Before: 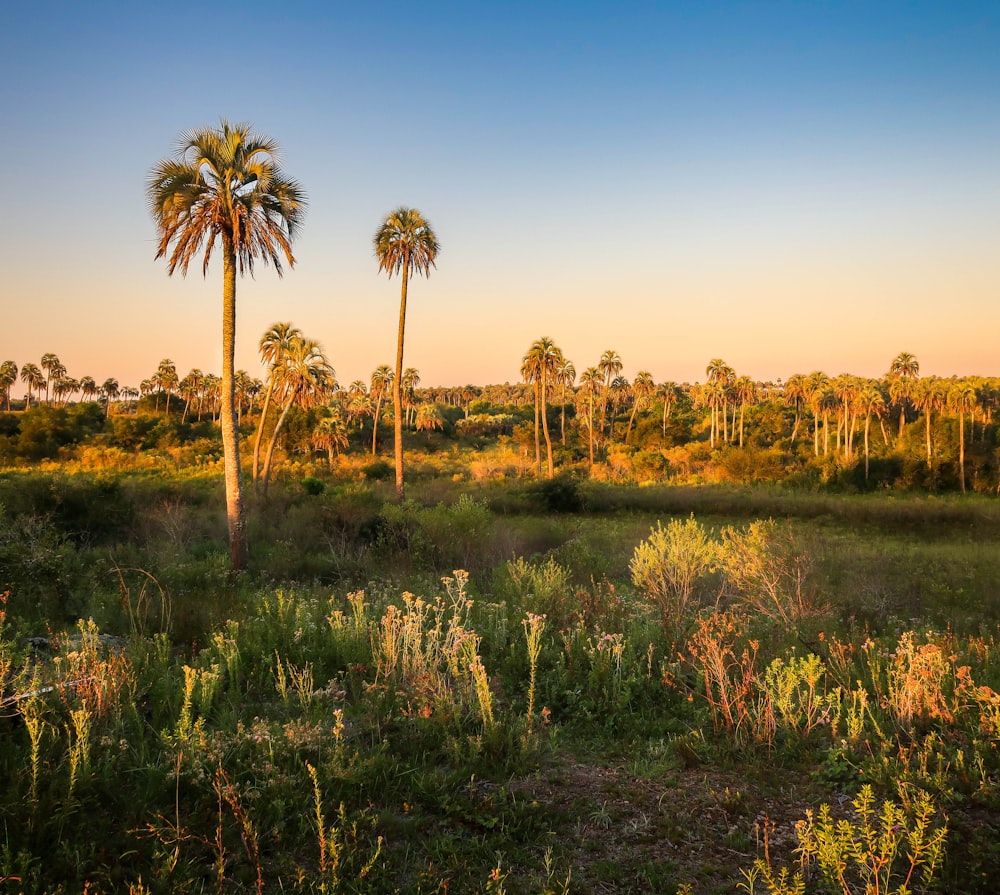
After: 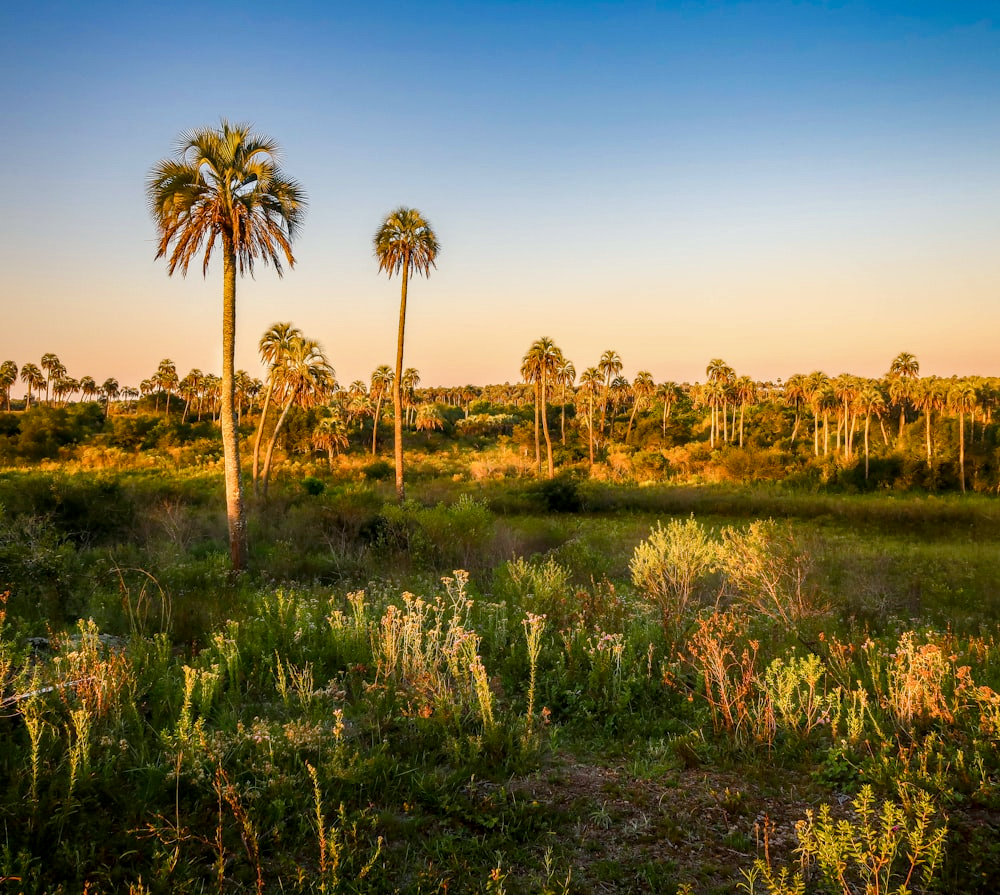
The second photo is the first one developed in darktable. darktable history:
local contrast: on, module defaults
color balance rgb: perceptual saturation grading › global saturation 20%, perceptual saturation grading › highlights -25%, perceptual saturation grading › shadows 25%
white balance: red 0.982, blue 1.018
